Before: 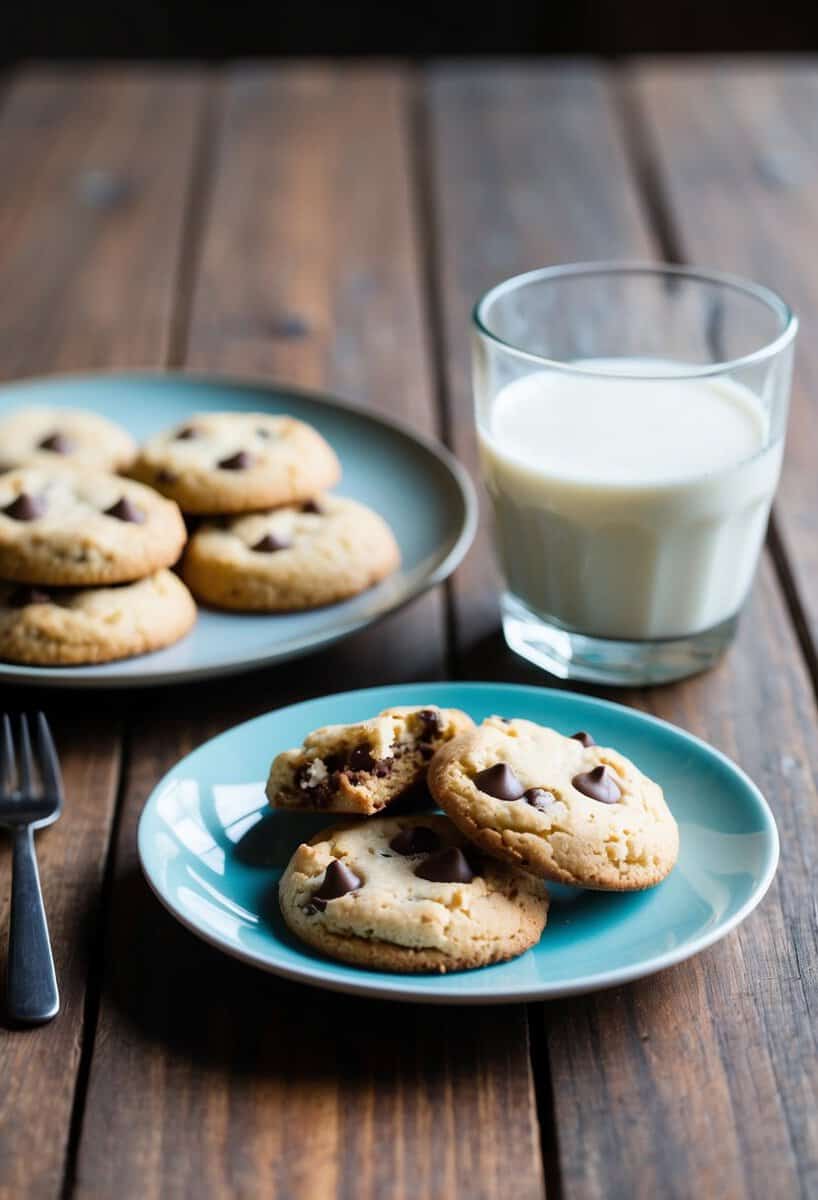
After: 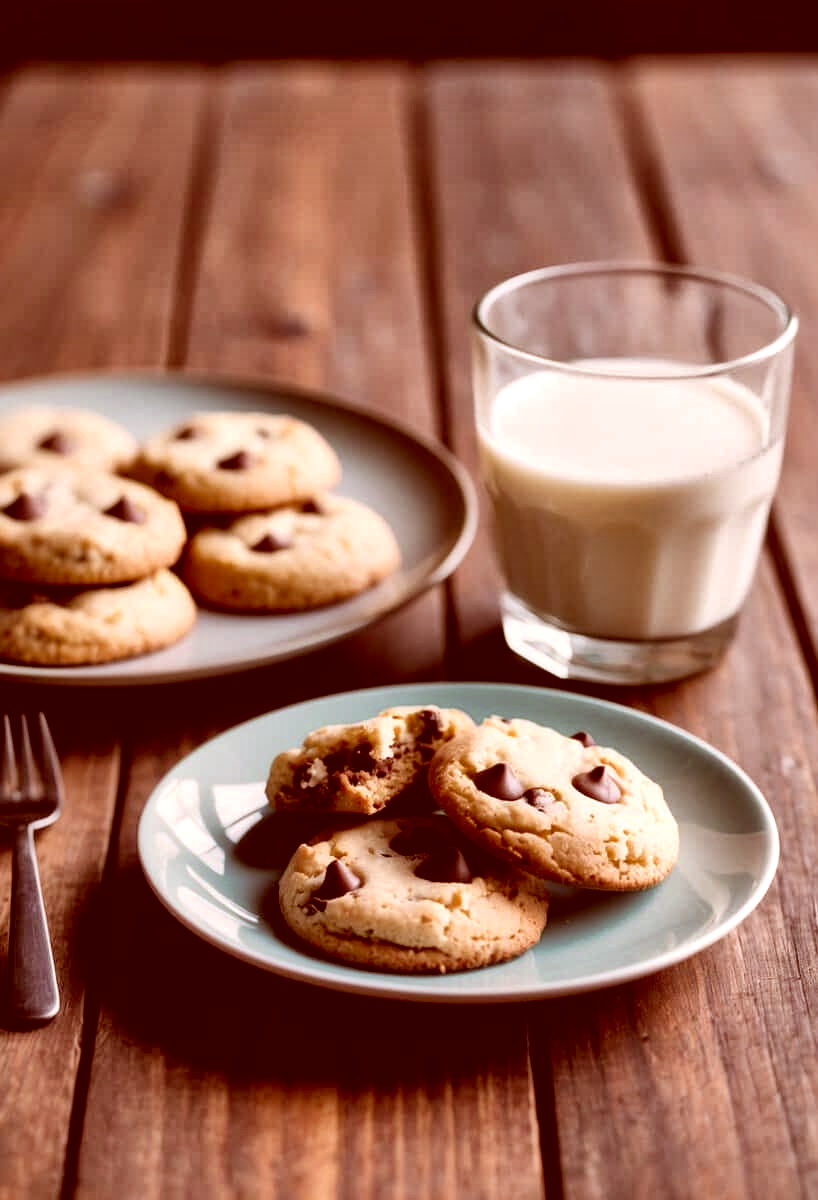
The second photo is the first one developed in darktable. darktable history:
color correction: highlights a* 9.03, highlights b* 8.71, shadows a* 40, shadows b* 40, saturation 0.8
shadows and highlights: shadows 49, highlights -41, soften with gaussian
local contrast: mode bilateral grid, contrast 20, coarseness 50, detail 171%, midtone range 0.2
